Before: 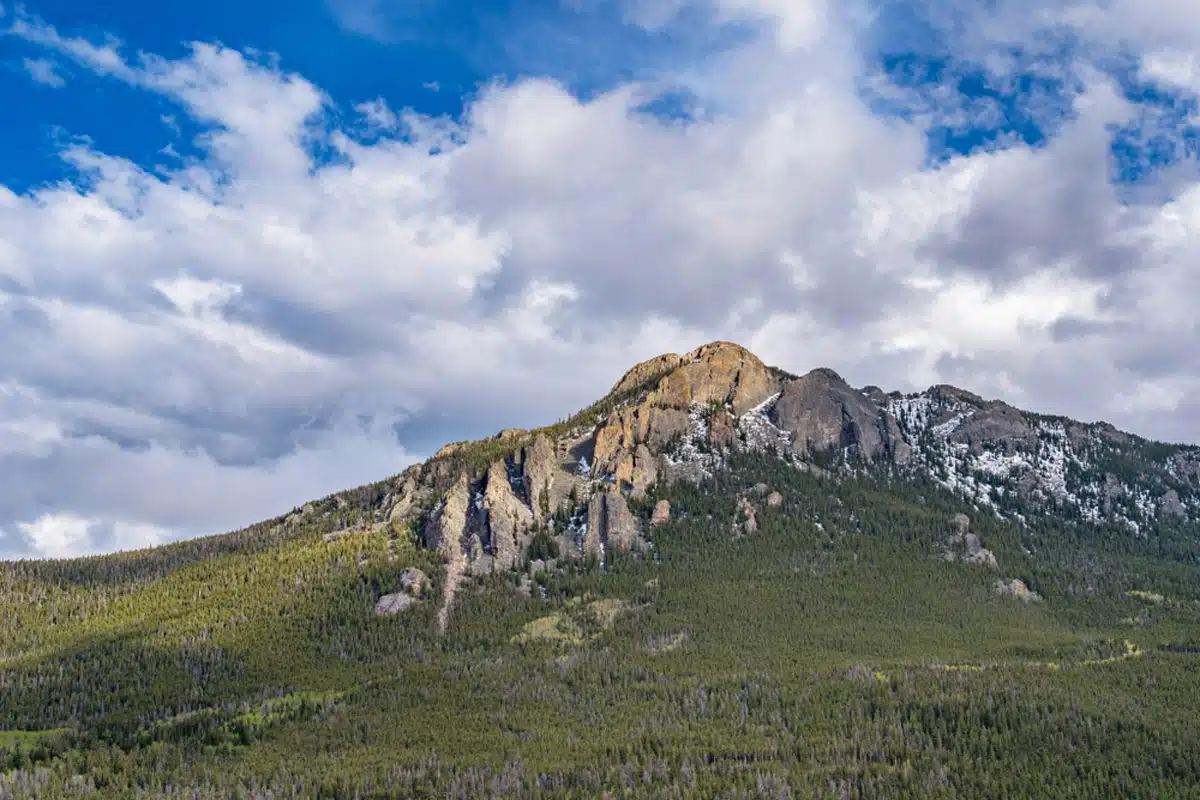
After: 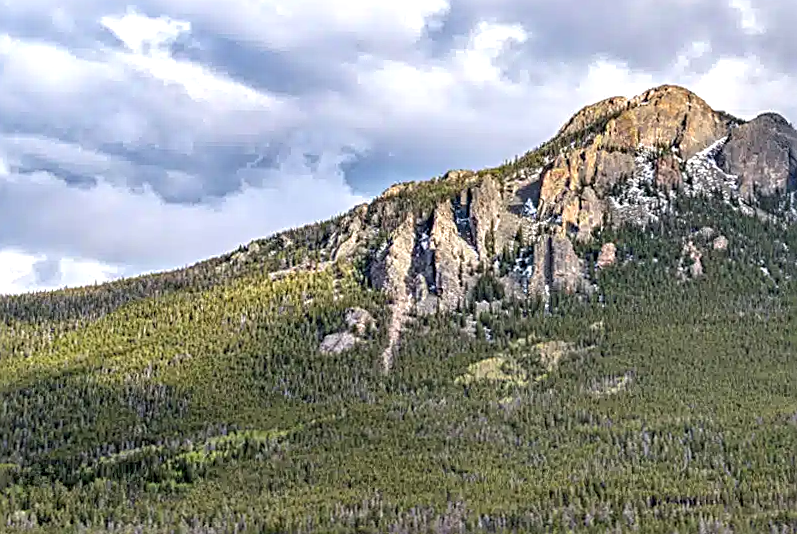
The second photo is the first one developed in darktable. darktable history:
sharpen: radius 2.628, amount 0.695
exposure: black level correction 0.001, exposure 0.498 EV, compensate highlight preservation false
local contrast: on, module defaults
crop and rotate: angle -0.684°, left 3.614%, top 31.936%, right 28.708%
